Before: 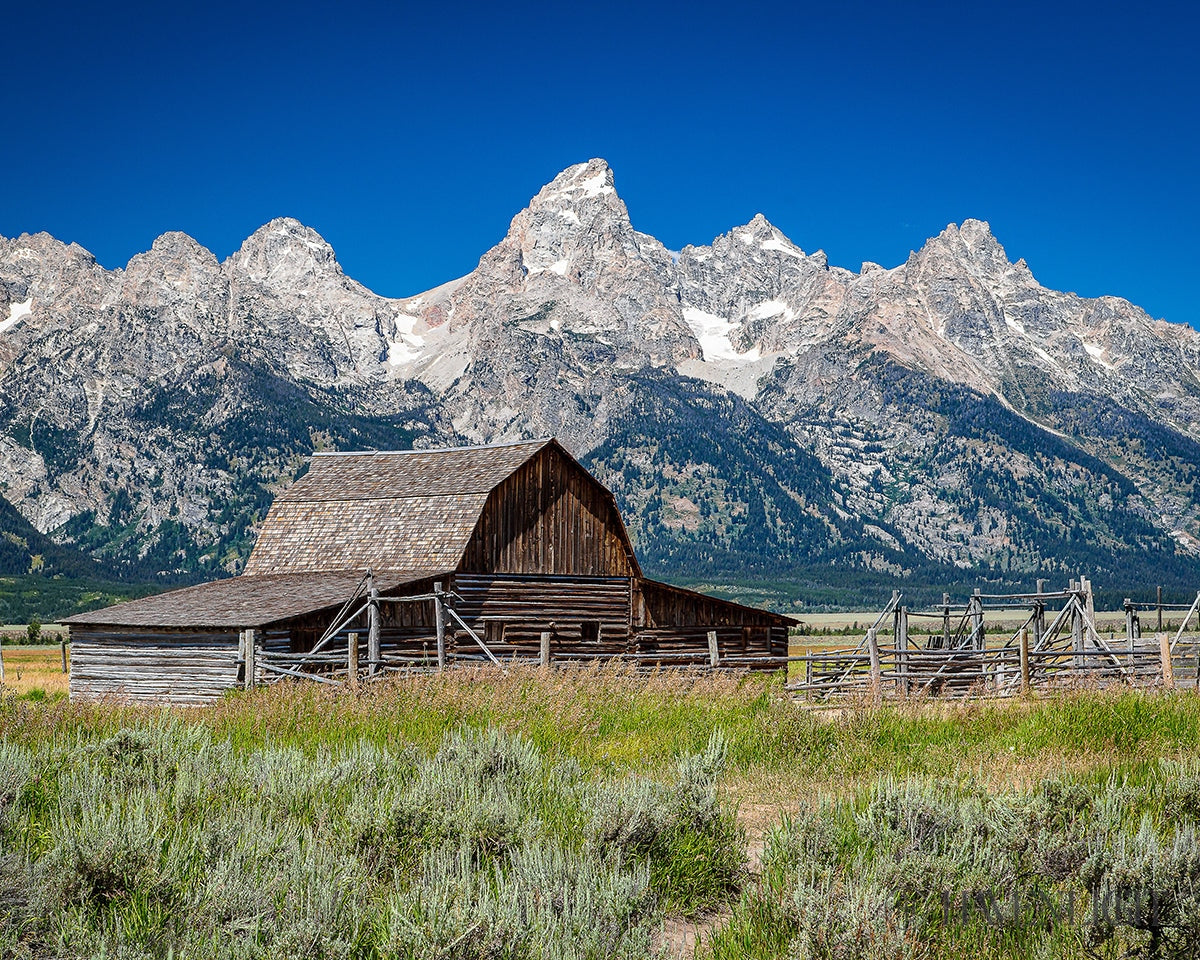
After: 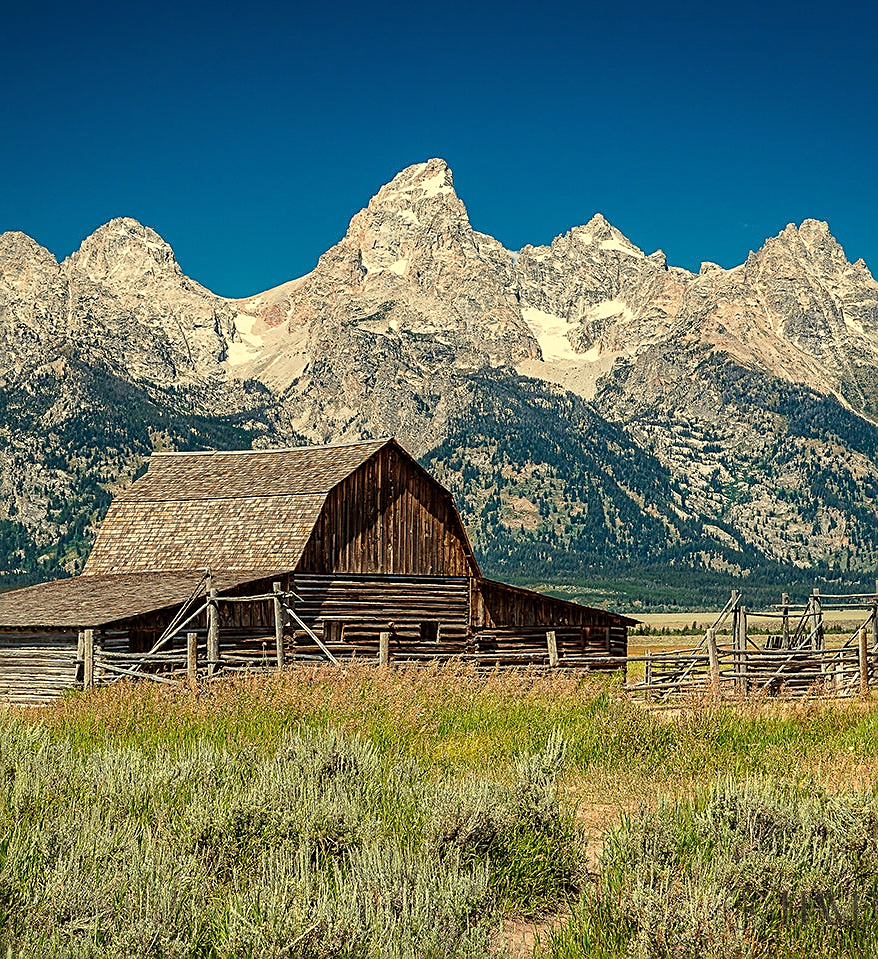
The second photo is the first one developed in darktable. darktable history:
sharpen: on, module defaults
crop: left 13.443%, right 13.31%
white balance: red 1.08, blue 0.791
